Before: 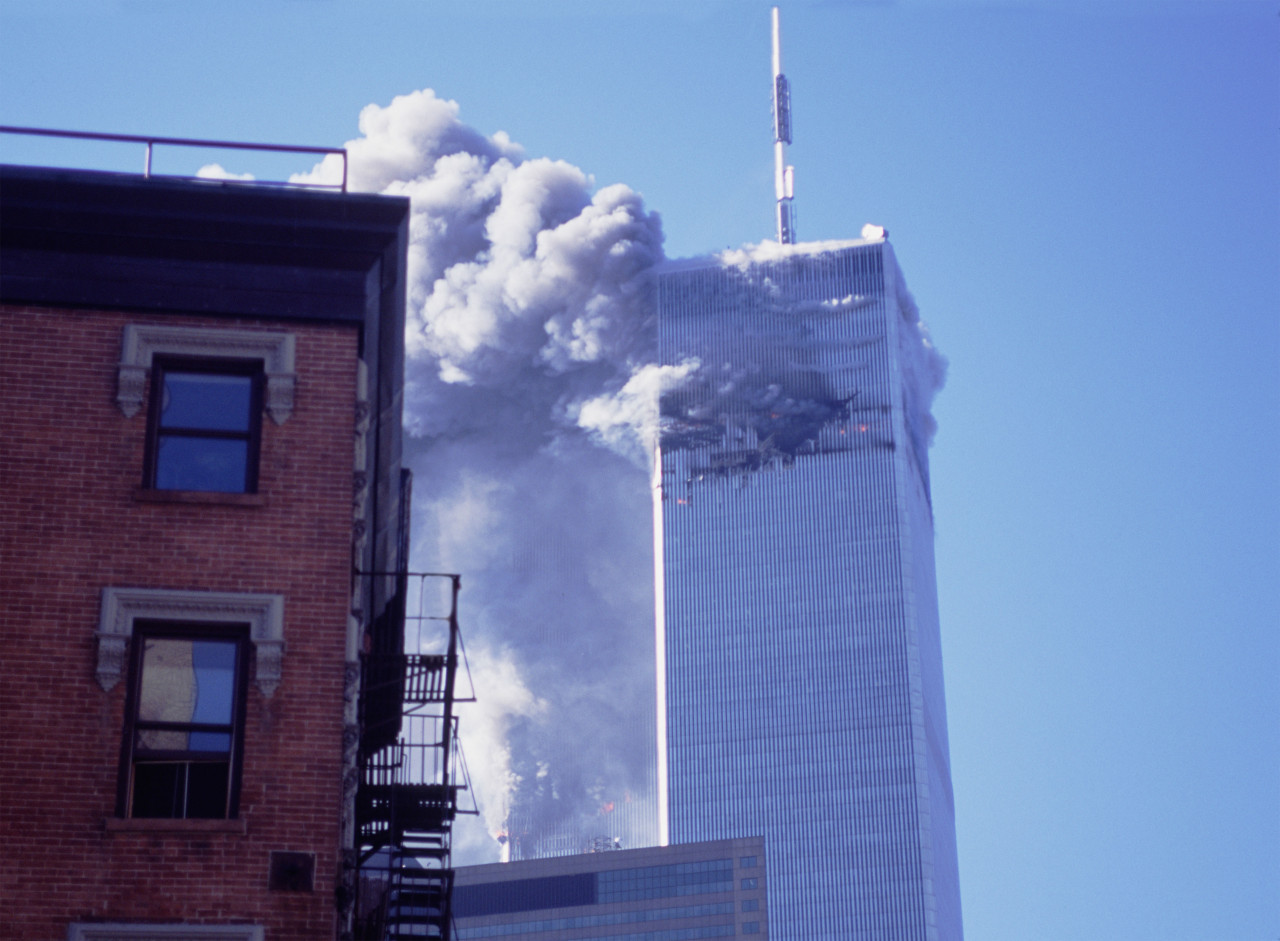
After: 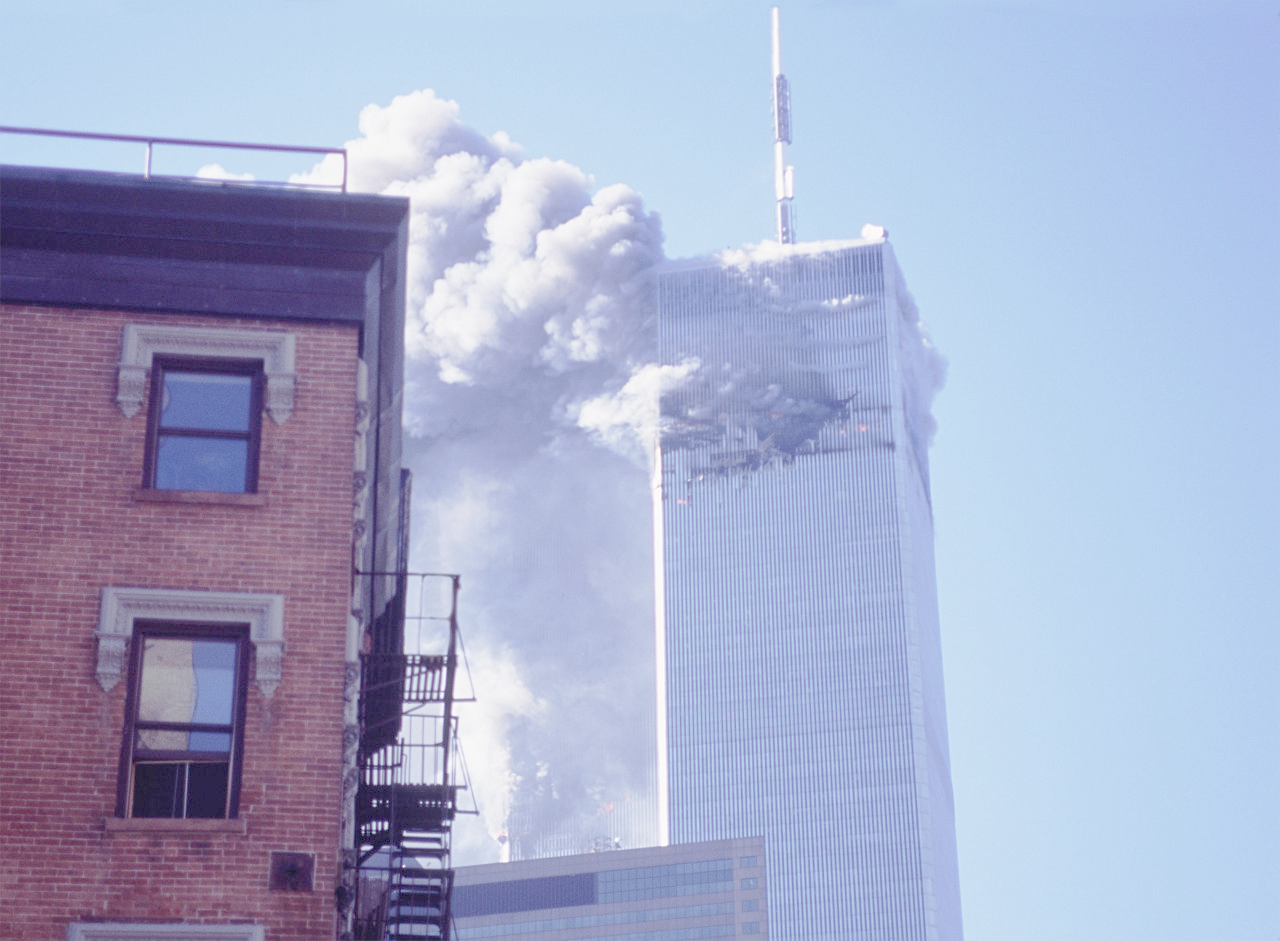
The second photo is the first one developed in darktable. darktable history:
sharpen: radius 1.272, amount 0.305, threshold 0
framing: aspect text "custom...", border size 0%, pos h text "1/2", pos v text "1/2"
